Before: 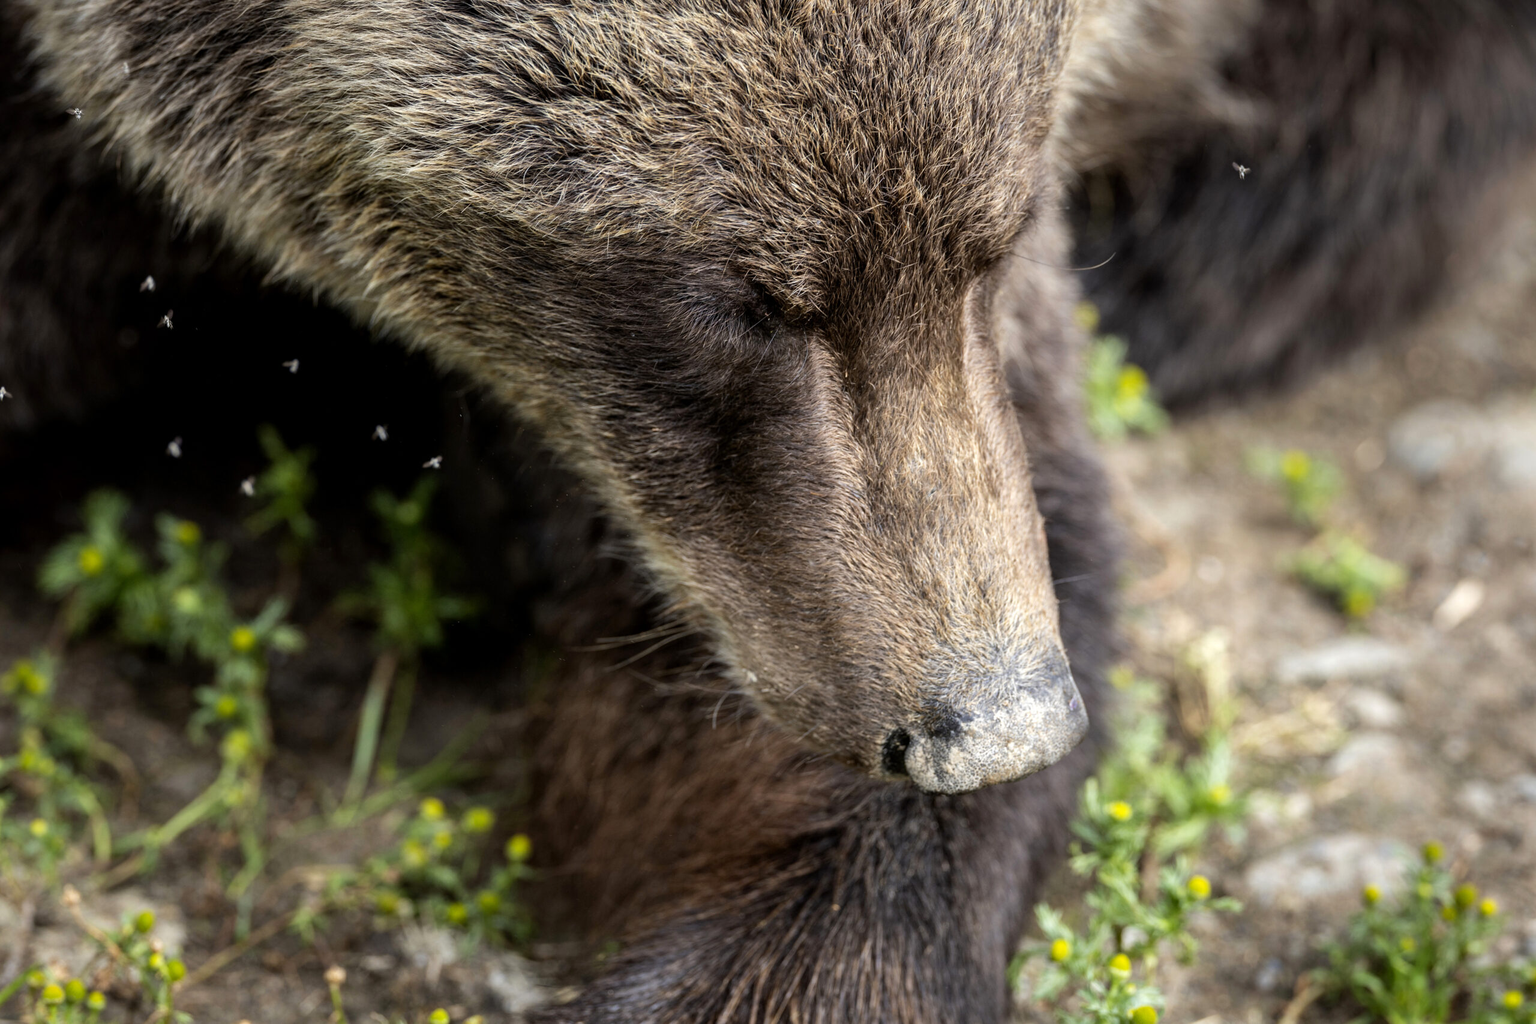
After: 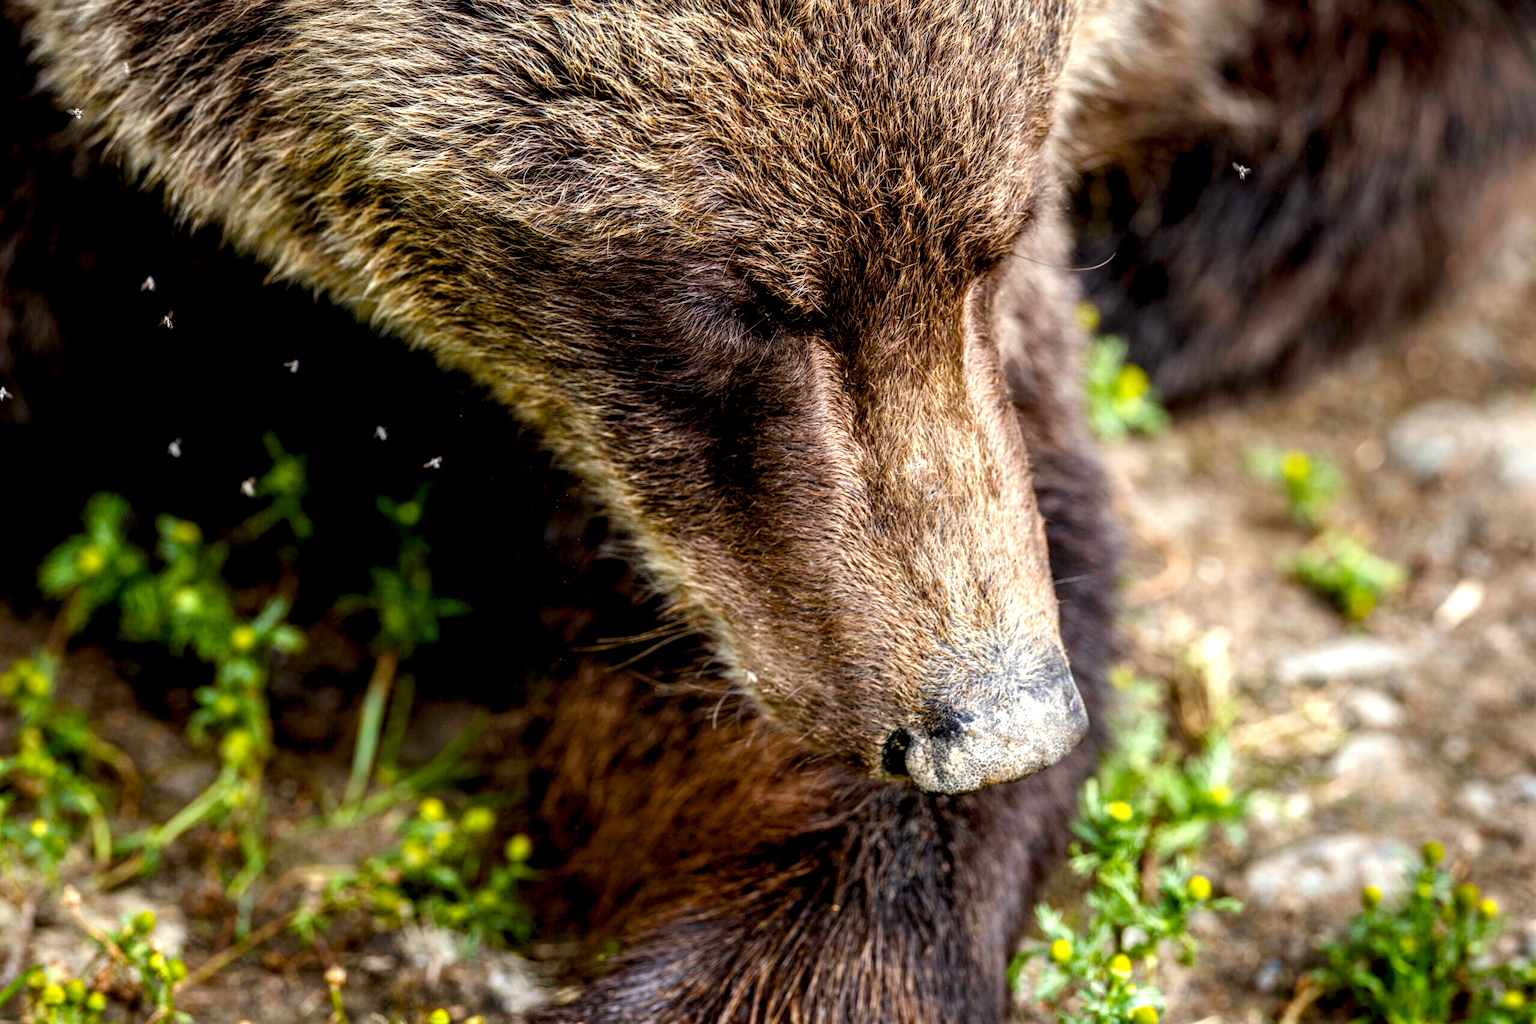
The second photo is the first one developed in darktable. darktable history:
local contrast: highlights 60%, shadows 61%, detail 160%
color balance rgb: linear chroma grading › global chroma 14.847%, perceptual saturation grading › global saturation 20%, perceptual saturation grading › highlights -25.455%, perceptual saturation grading › shadows 49.402%, global vibrance 20%
